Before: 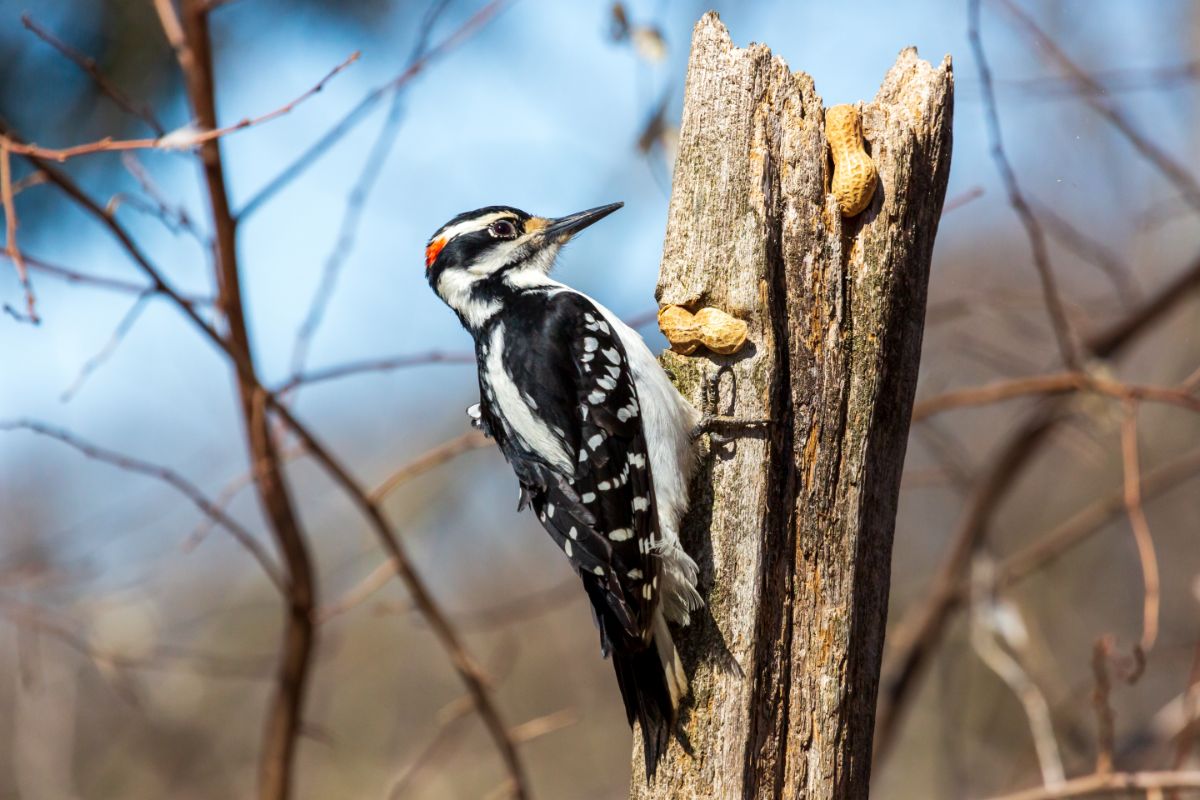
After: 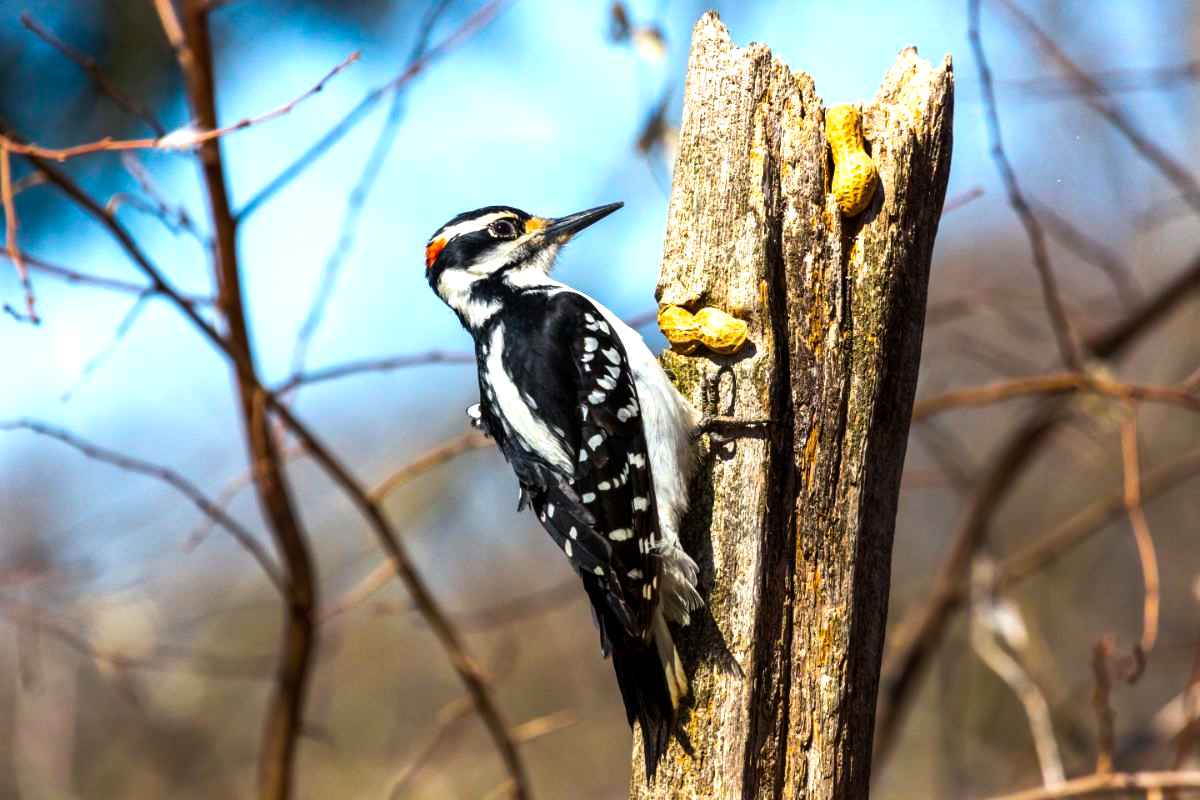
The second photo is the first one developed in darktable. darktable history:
color balance rgb: shadows lift › luminance -4.724%, shadows lift › chroma 1.172%, shadows lift › hue 219.13°, perceptual saturation grading › global saturation 25.574%, perceptual brilliance grading › global brilliance 15.396%, perceptual brilliance grading › shadows -35.671%, global vibrance 20%
